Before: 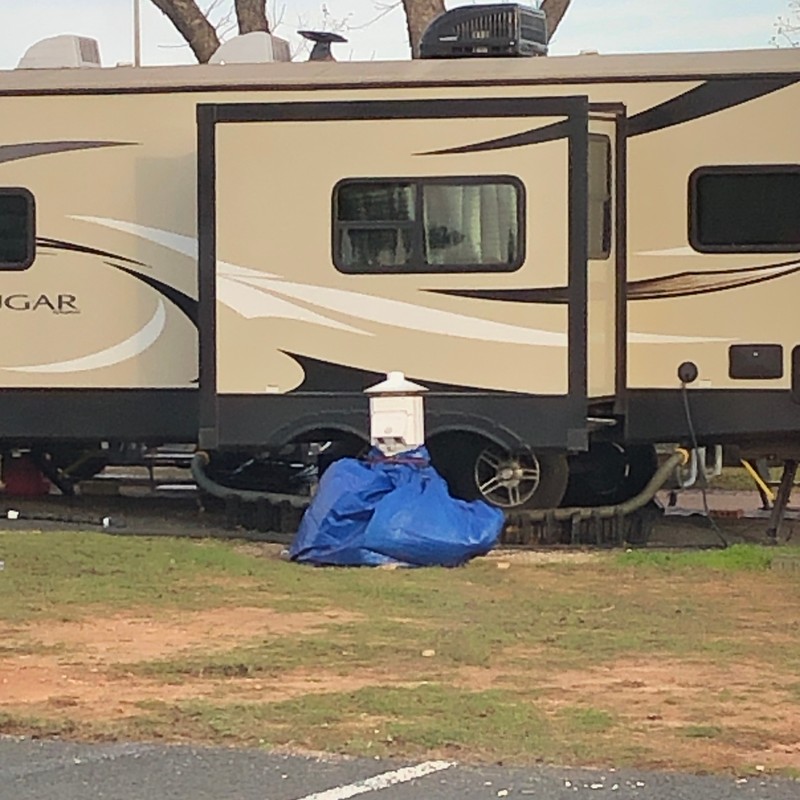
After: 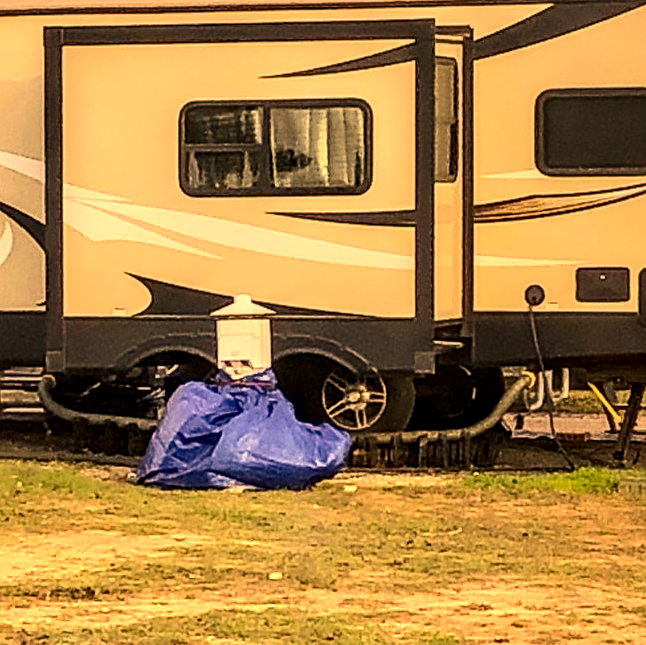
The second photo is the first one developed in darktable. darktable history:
tone equalizer: -8 EV -0.425 EV, -7 EV -0.416 EV, -6 EV -0.373 EV, -5 EV -0.217 EV, -3 EV 0.246 EV, -2 EV 0.317 EV, -1 EV 0.383 EV, +0 EV 0.444 EV
crop: left 19.155%, top 9.732%, right 0%, bottom 9.594%
color correction: highlights a* 18.04, highlights b* 35.36, shadows a* 1.89, shadows b* 5.99, saturation 1.03
local contrast: highlights 5%, shadows 4%, detail 182%
sharpen: amount 0.208
contrast brightness saturation: contrast 0.272
